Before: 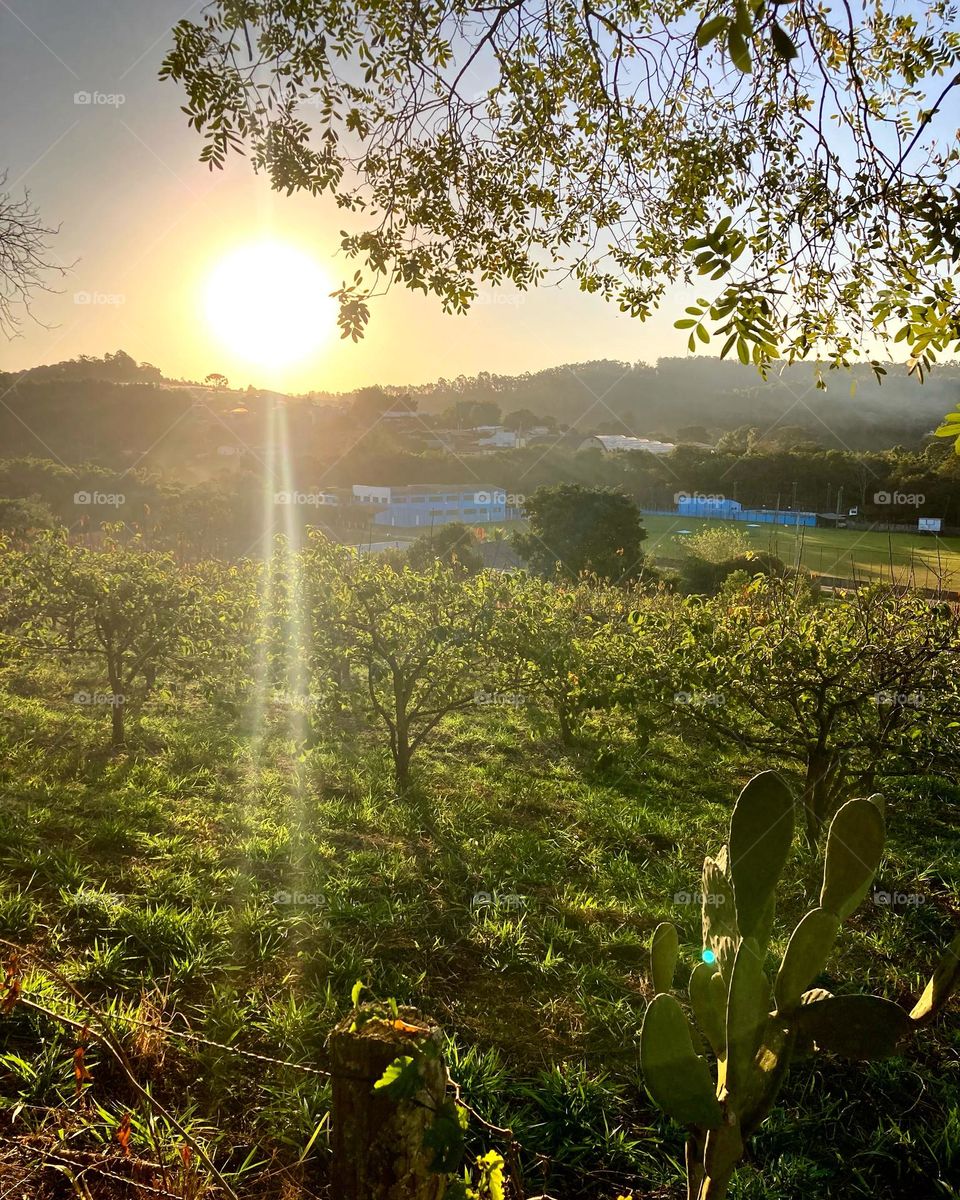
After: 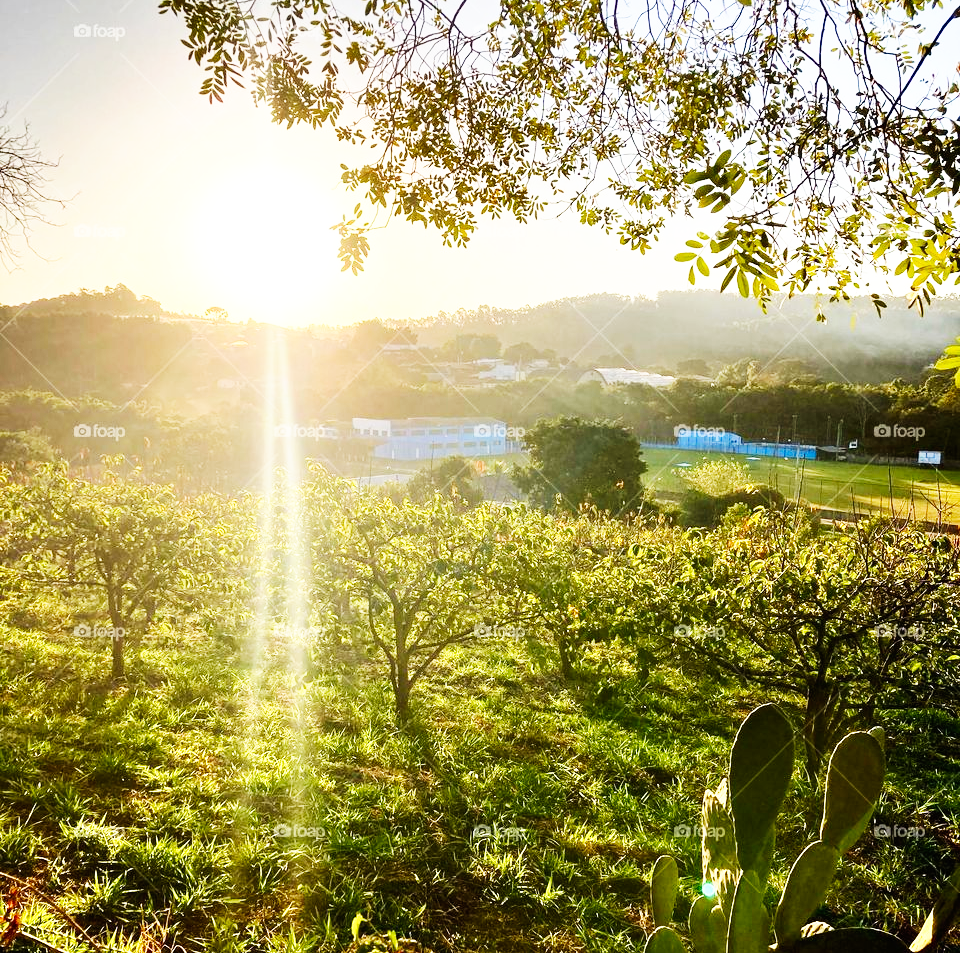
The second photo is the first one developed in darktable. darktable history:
crop and rotate: top 5.663%, bottom 14.883%
base curve: curves: ch0 [(0, 0) (0.007, 0.004) (0.027, 0.03) (0.046, 0.07) (0.207, 0.54) (0.442, 0.872) (0.673, 0.972) (1, 1)], exposure shift 0.01, preserve colors none
